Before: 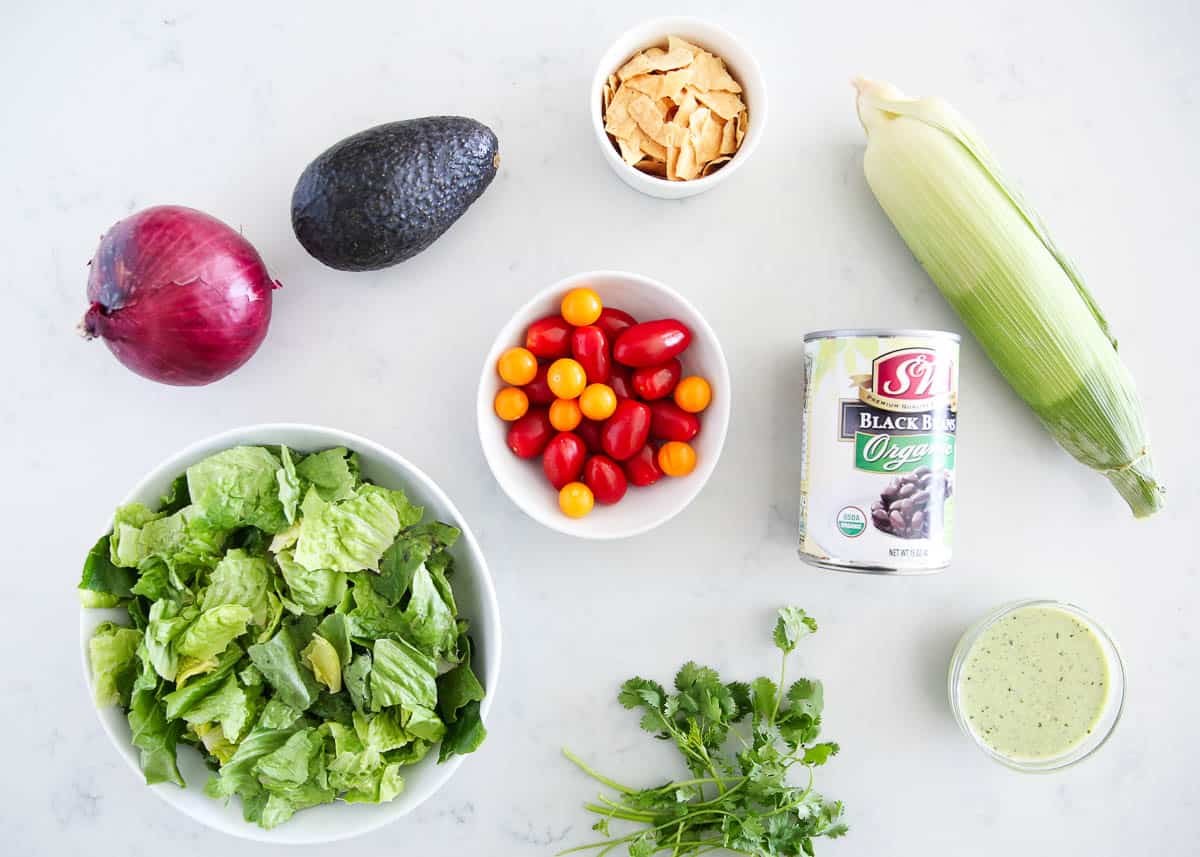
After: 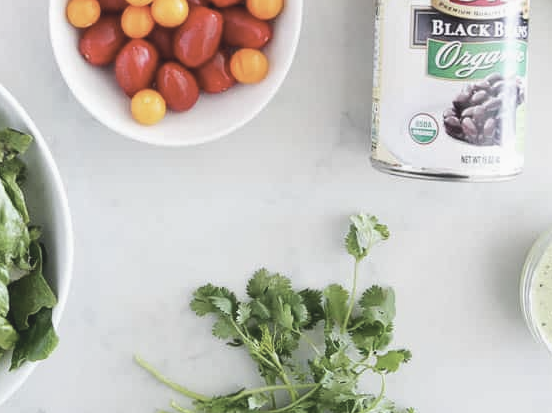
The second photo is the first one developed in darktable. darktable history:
crop: left 35.715%, top 45.89%, right 18.211%, bottom 5.852%
local contrast: highlights 102%, shadows 101%, detail 120%, midtone range 0.2
contrast brightness saturation: contrast -0.246, saturation -0.443
tone equalizer: -8 EV -0.378 EV, -7 EV -0.375 EV, -6 EV -0.316 EV, -5 EV -0.261 EV, -3 EV 0.207 EV, -2 EV 0.331 EV, -1 EV 0.41 EV, +0 EV 0.398 EV, edges refinement/feathering 500, mask exposure compensation -1.57 EV, preserve details no
